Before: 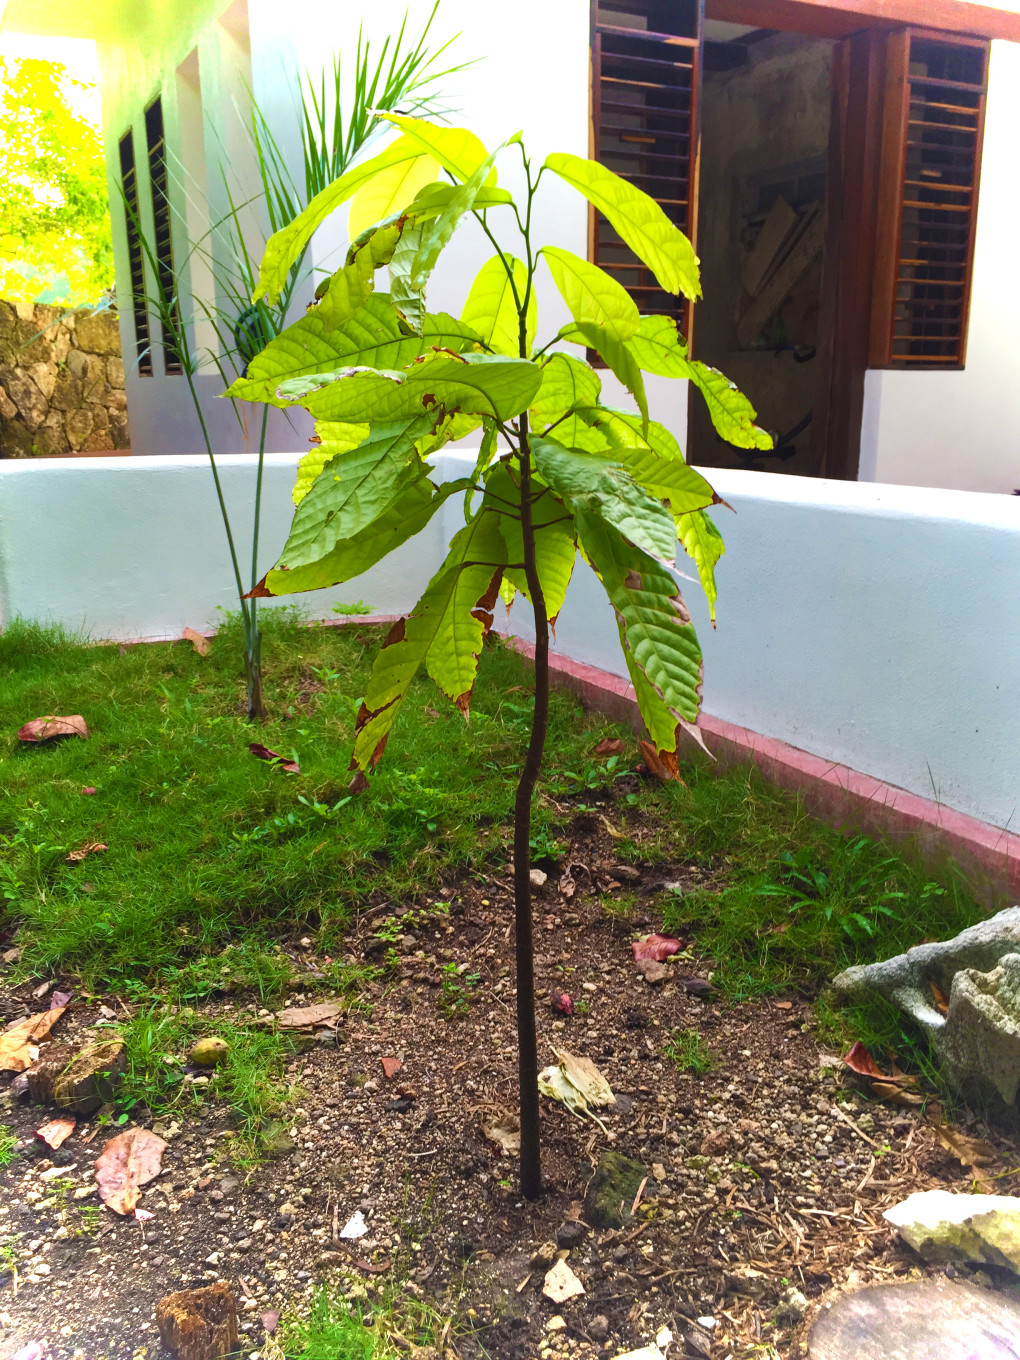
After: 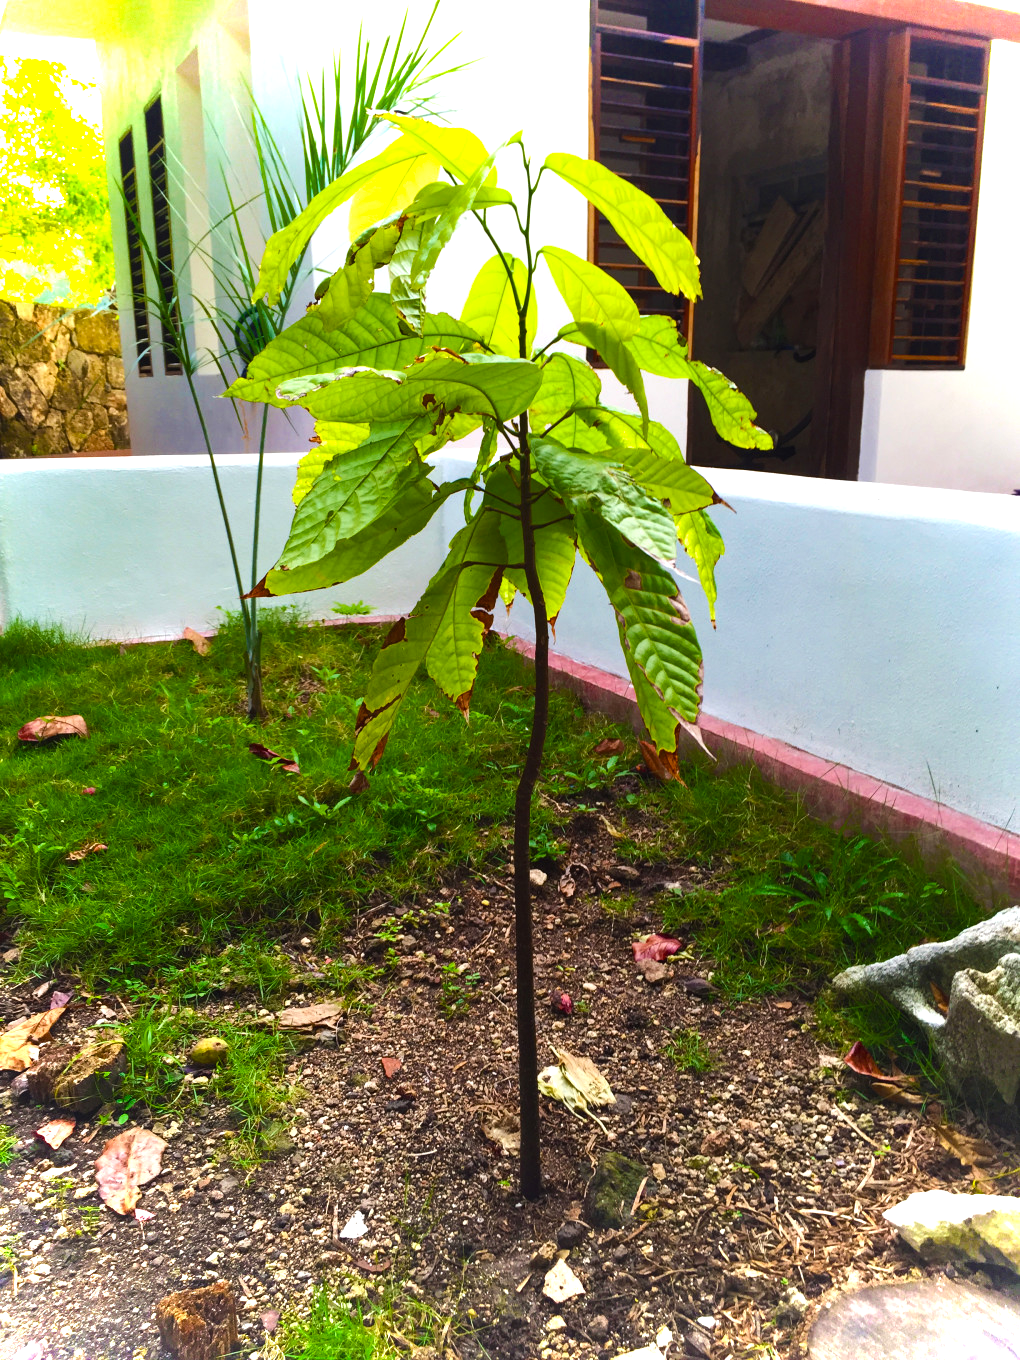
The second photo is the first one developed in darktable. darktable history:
tone equalizer: -8 EV -0.417 EV, -7 EV -0.389 EV, -6 EV -0.333 EV, -5 EV -0.222 EV, -3 EV 0.222 EV, -2 EV 0.333 EV, -1 EV 0.389 EV, +0 EV 0.417 EV, edges refinement/feathering 500, mask exposure compensation -1.57 EV, preserve details no
color balance rgb: perceptual saturation grading › global saturation 8.89%, saturation formula JzAzBz (2021)
